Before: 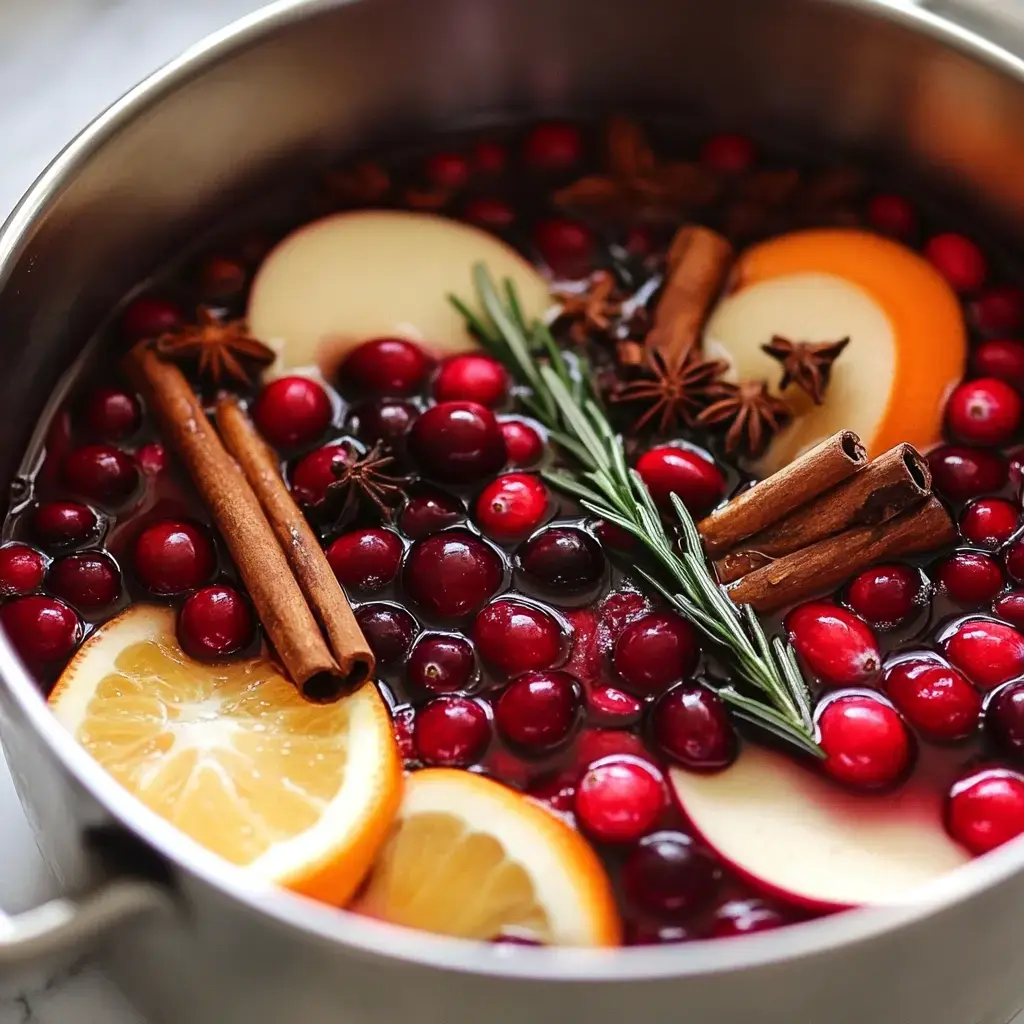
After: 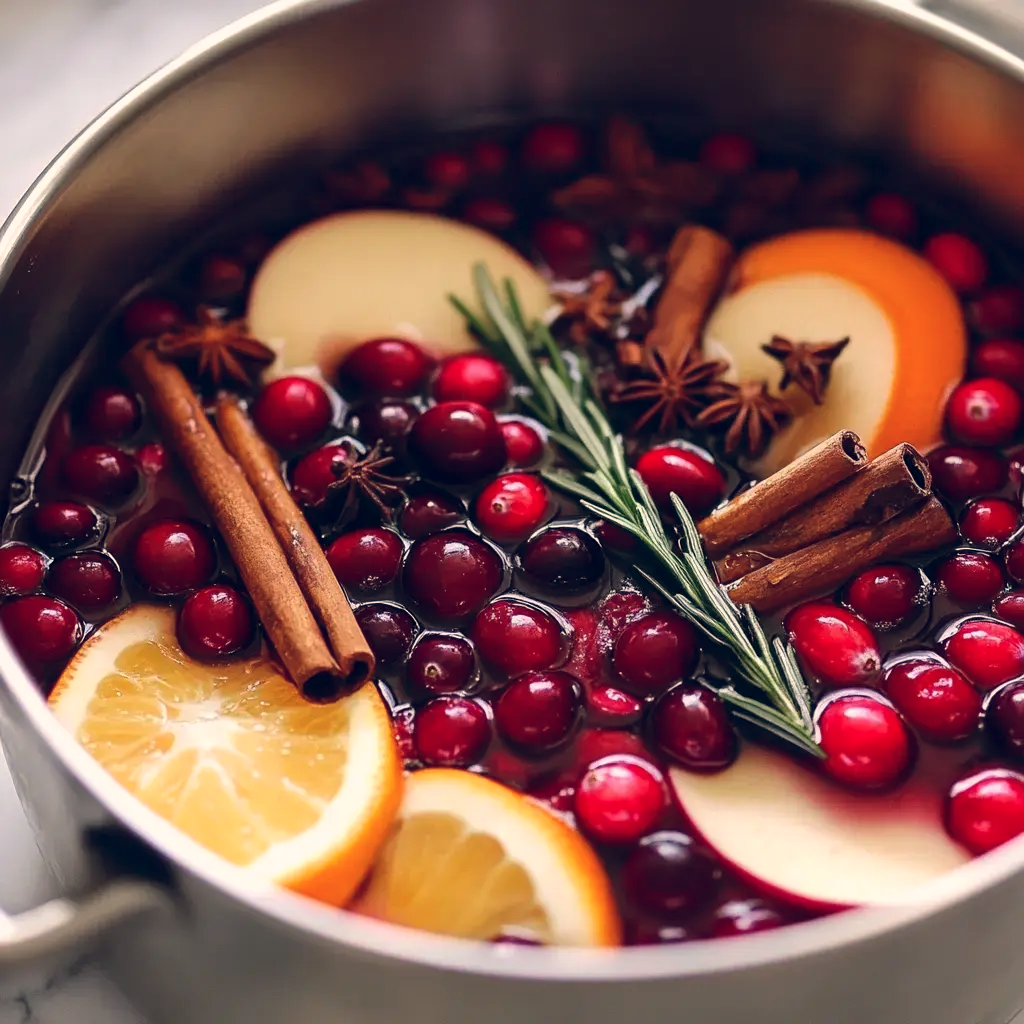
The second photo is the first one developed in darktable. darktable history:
color balance rgb: shadows lift › hue 87.51°, highlights gain › chroma 3.21%, highlights gain › hue 55.1°, global offset › chroma 0.15%, global offset › hue 253.66°, linear chroma grading › global chroma 0.5%
